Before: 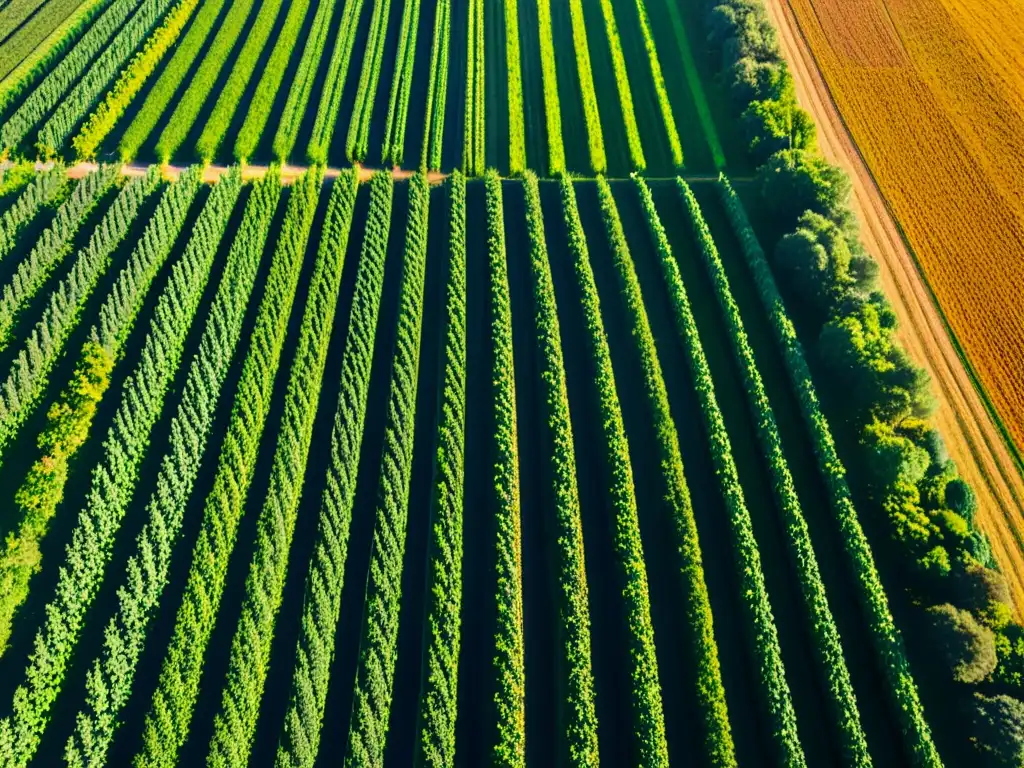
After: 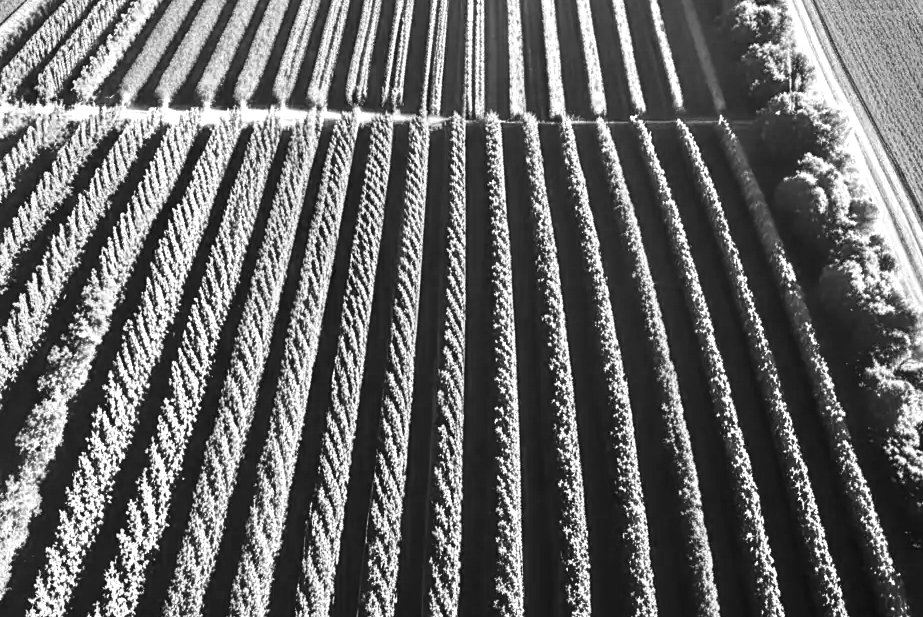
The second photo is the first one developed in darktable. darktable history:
exposure: exposure 0.738 EV, compensate exposure bias true, compensate highlight preservation false
crop: top 7.529%, right 9.854%, bottom 12.091%
color balance rgb: perceptual saturation grading › global saturation 35.783%, perceptual brilliance grading › highlights 16.338%, perceptual brilliance grading › mid-tones 6.174%, perceptual brilliance grading › shadows -15.571%
color calibration: output gray [0.246, 0.254, 0.501, 0], illuminant custom, x 0.388, y 0.387, temperature 3802.47 K
